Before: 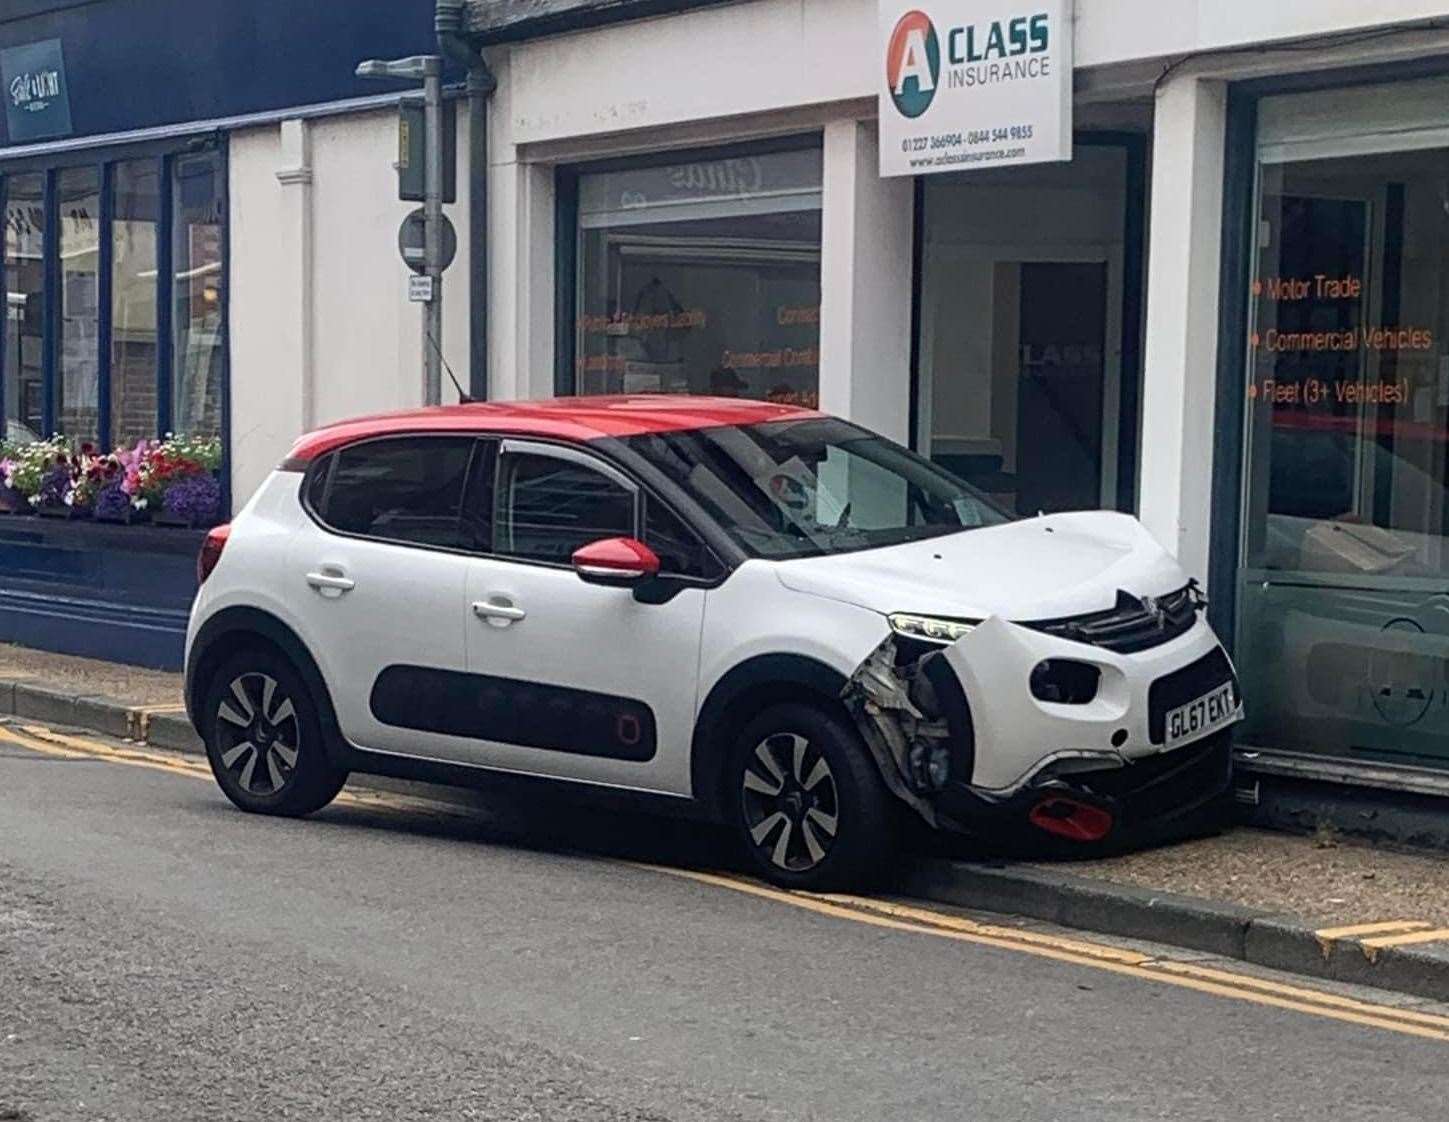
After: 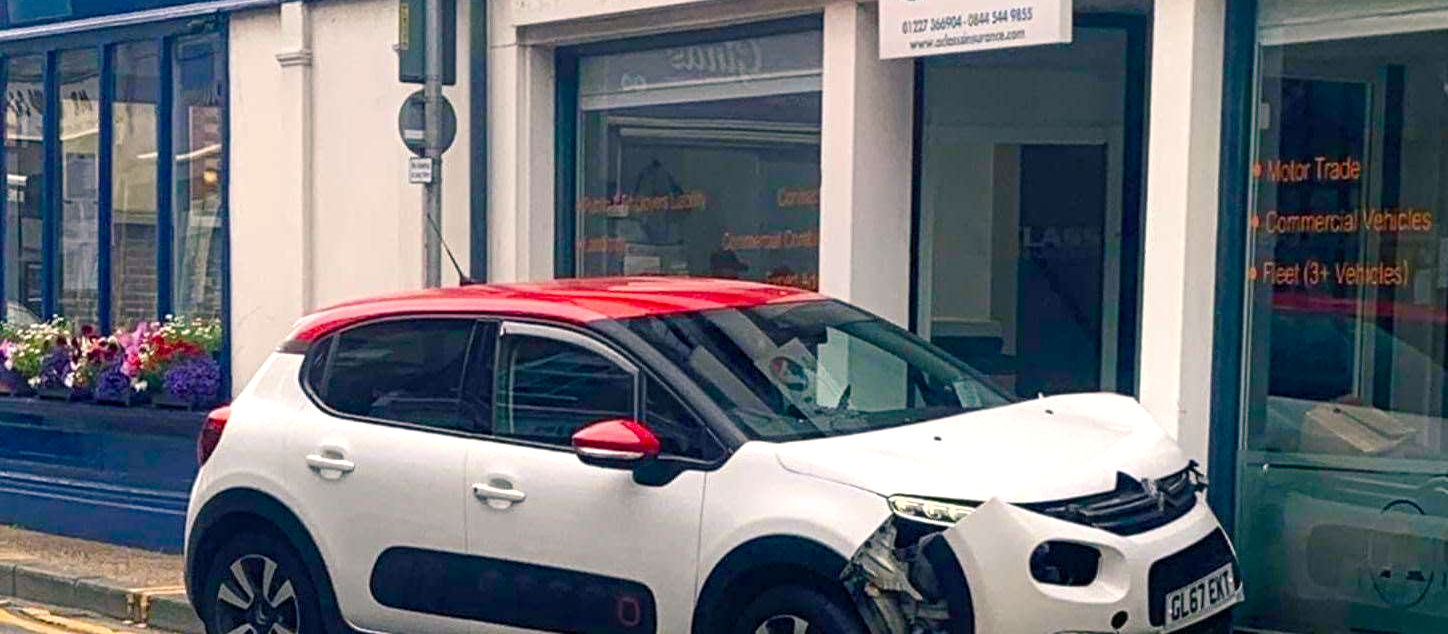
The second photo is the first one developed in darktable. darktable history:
color balance rgb: shadows lift › chroma 2.062%, shadows lift › hue 185.67°, highlights gain › chroma 2.938%, highlights gain › hue 61.41°, perceptual saturation grading › global saturation 35.135%, perceptual saturation grading › highlights -25.423%, perceptual saturation grading › shadows 49.474%
crop and rotate: top 10.618%, bottom 32.864%
exposure: exposure 0.376 EV, compensate highlight preservation false
